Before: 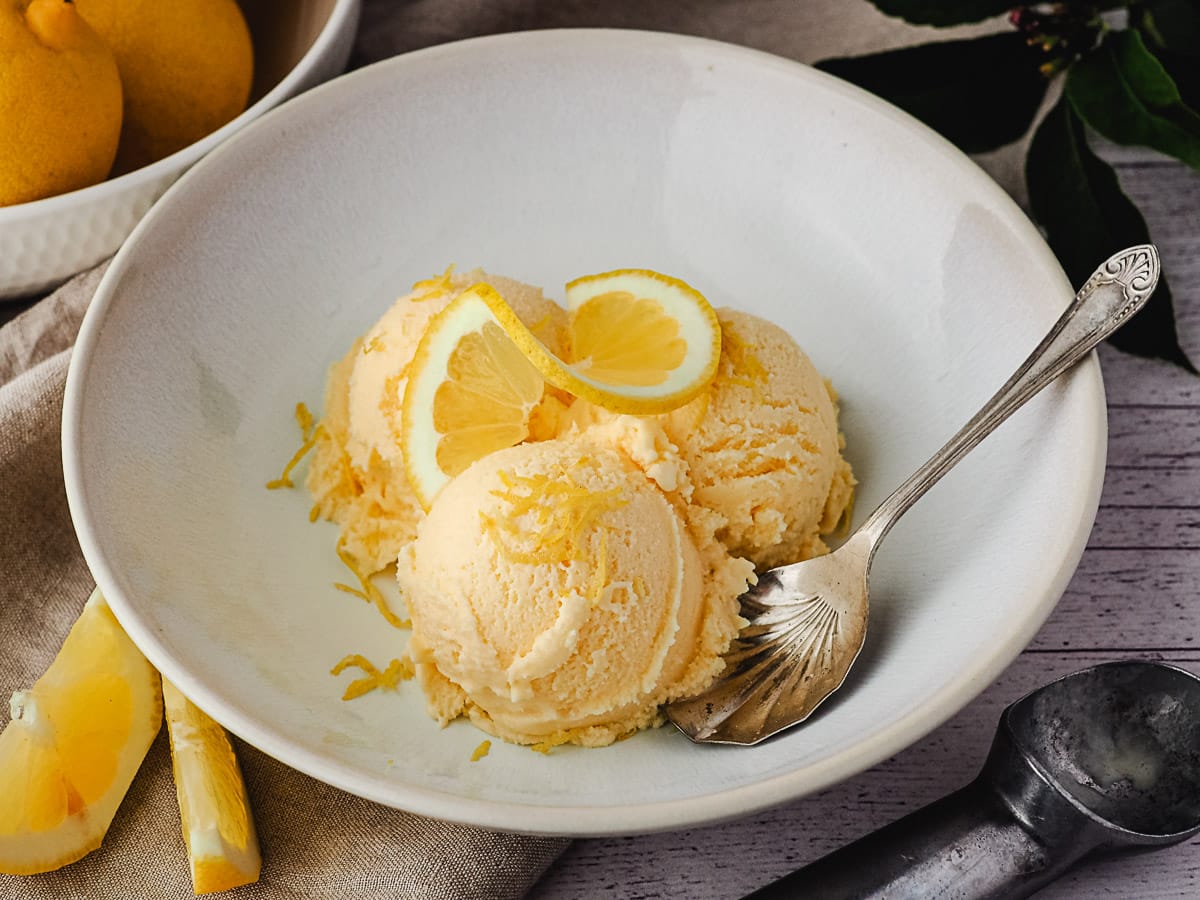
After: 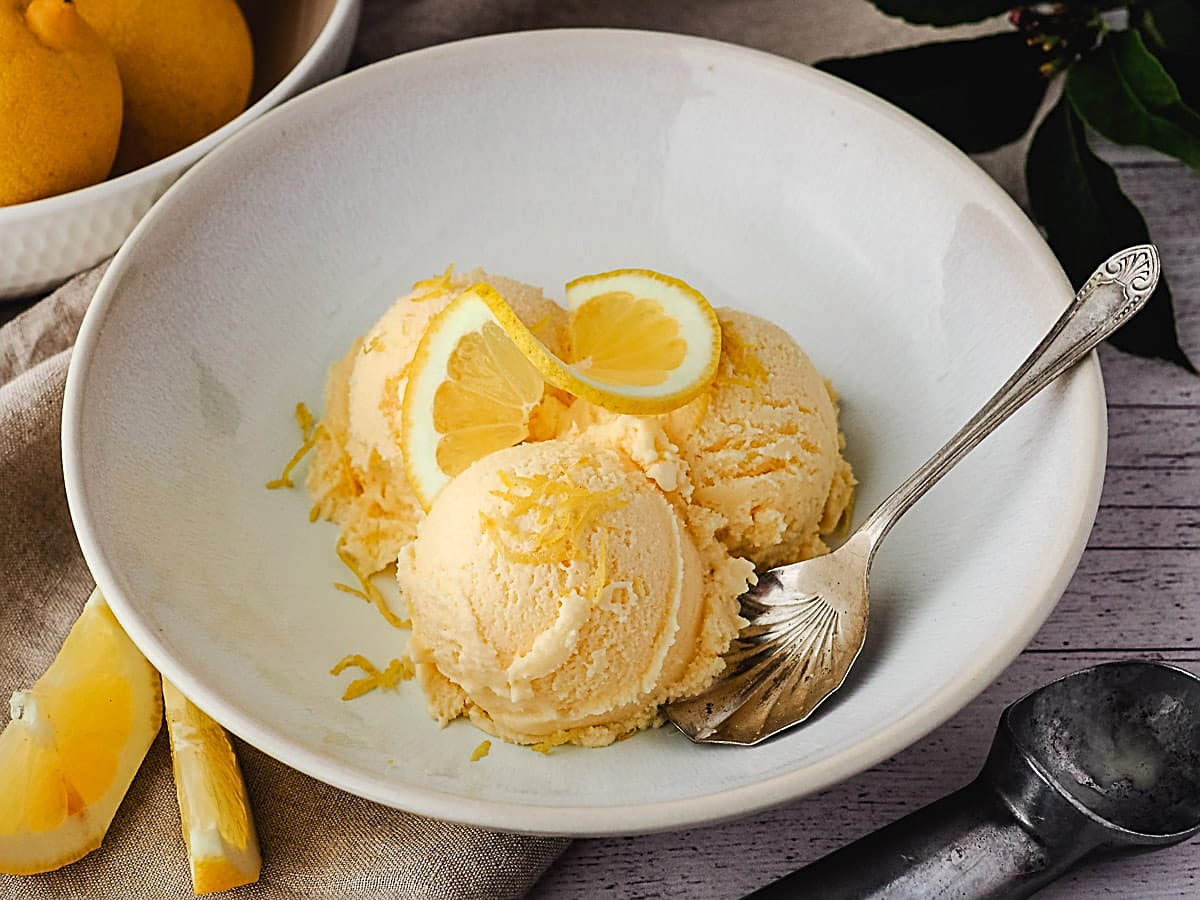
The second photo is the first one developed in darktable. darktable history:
sharpen: on, module defaults
levels: levels [0, 0.492, 0.984]
